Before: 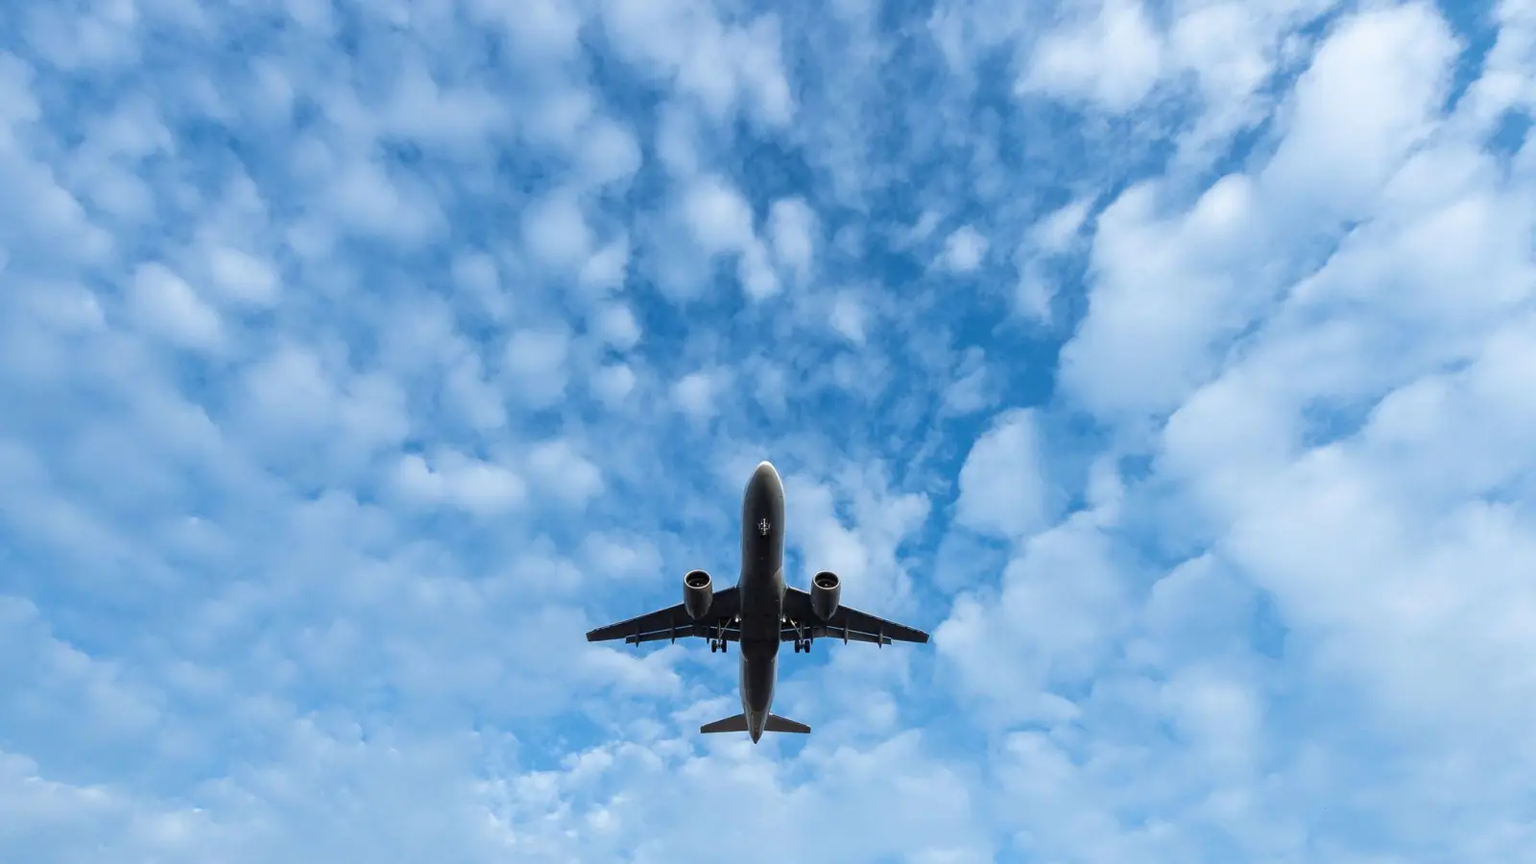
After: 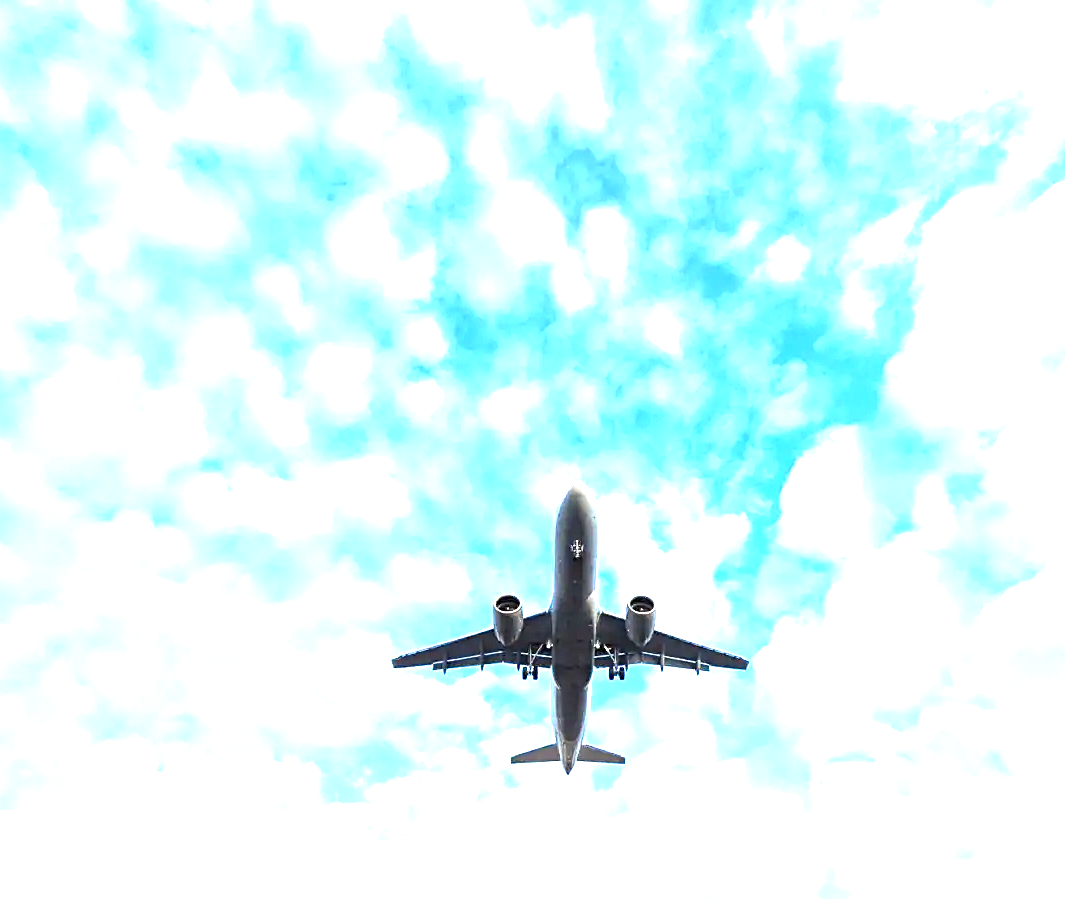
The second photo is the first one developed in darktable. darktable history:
exposure: exposure 2.278 EV, compensate highlight preservation false
crop and rotate: left 13.745%, right 19.692%
sharpen: on, module defaults
